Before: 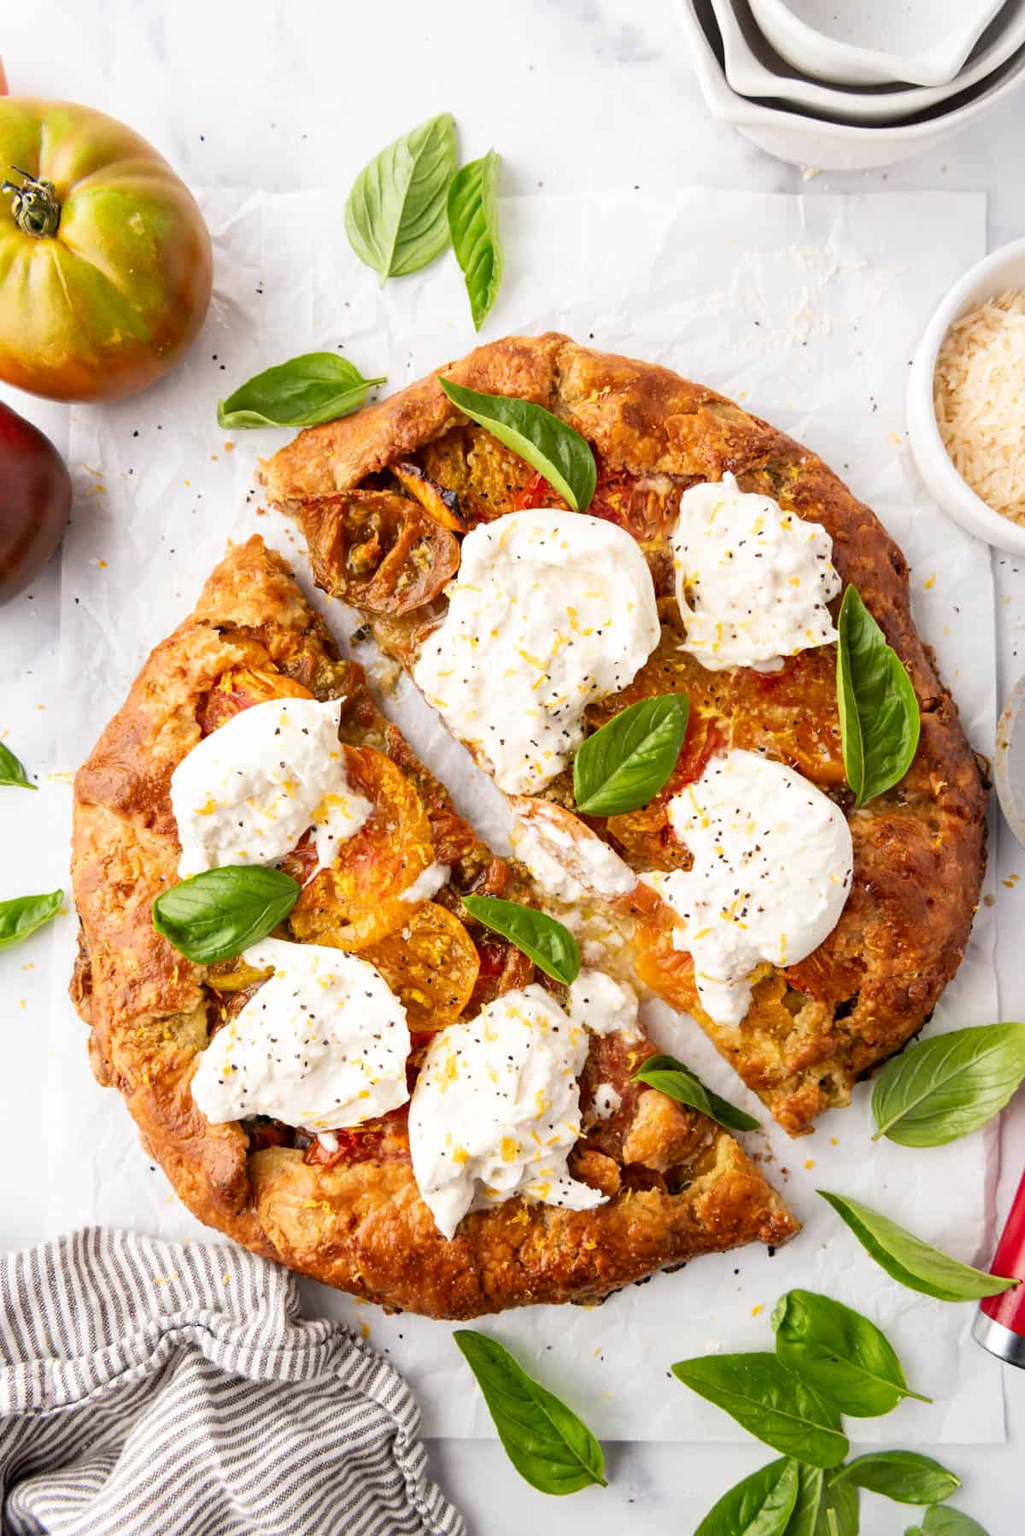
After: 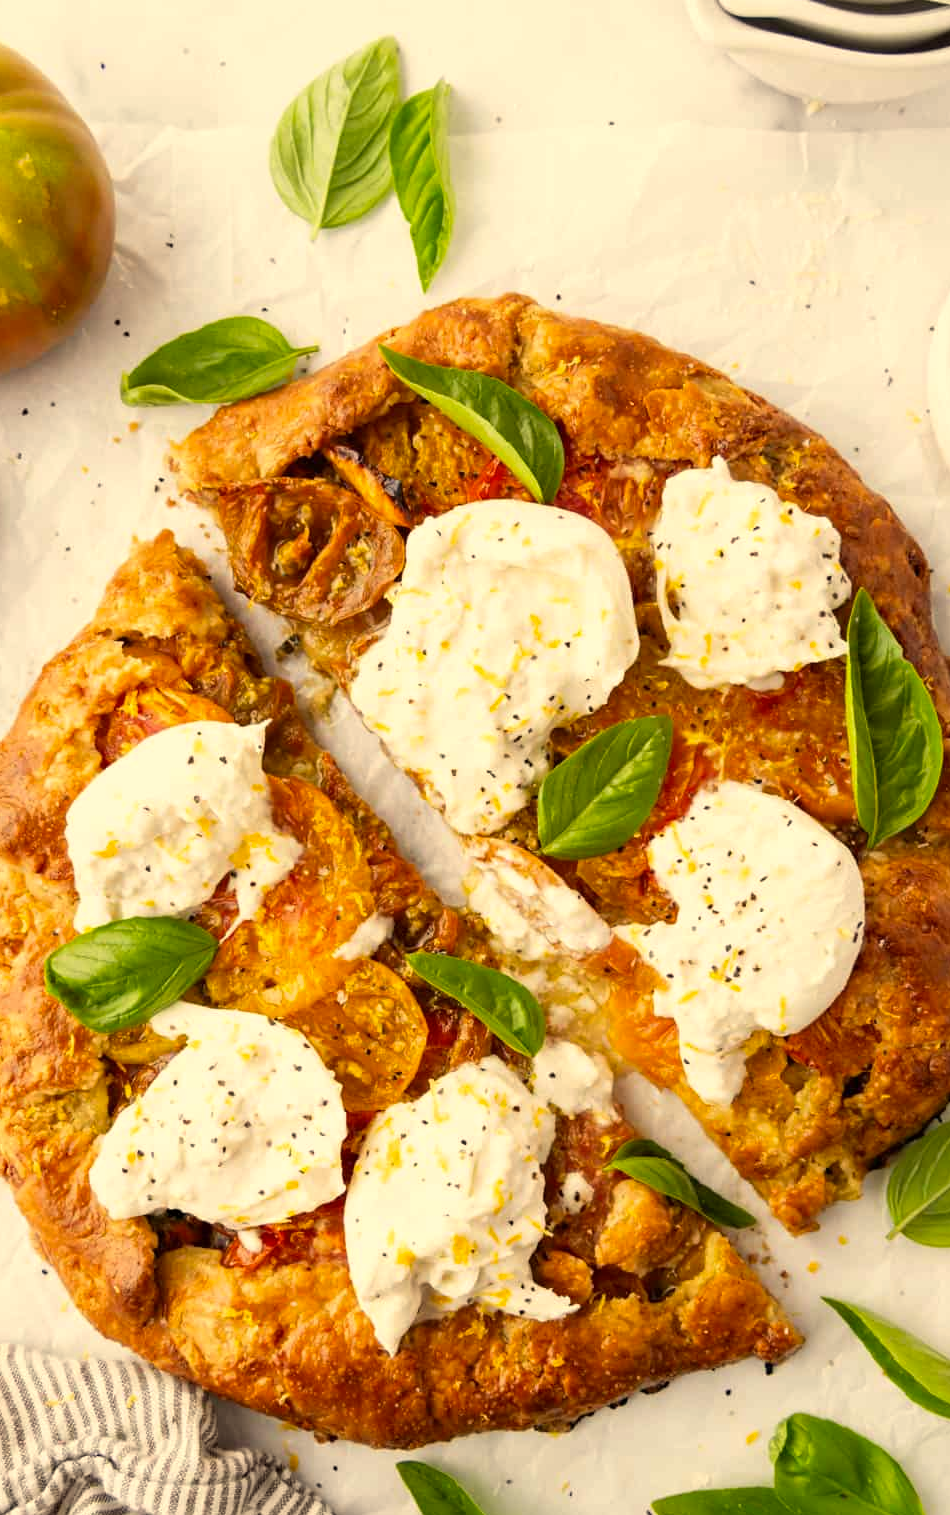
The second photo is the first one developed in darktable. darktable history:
crop: left 11.225%, top 5.381%, right 9.565%, bottom 10.314%
color correction: highlights a* 2.72, highlights b* 22.8
